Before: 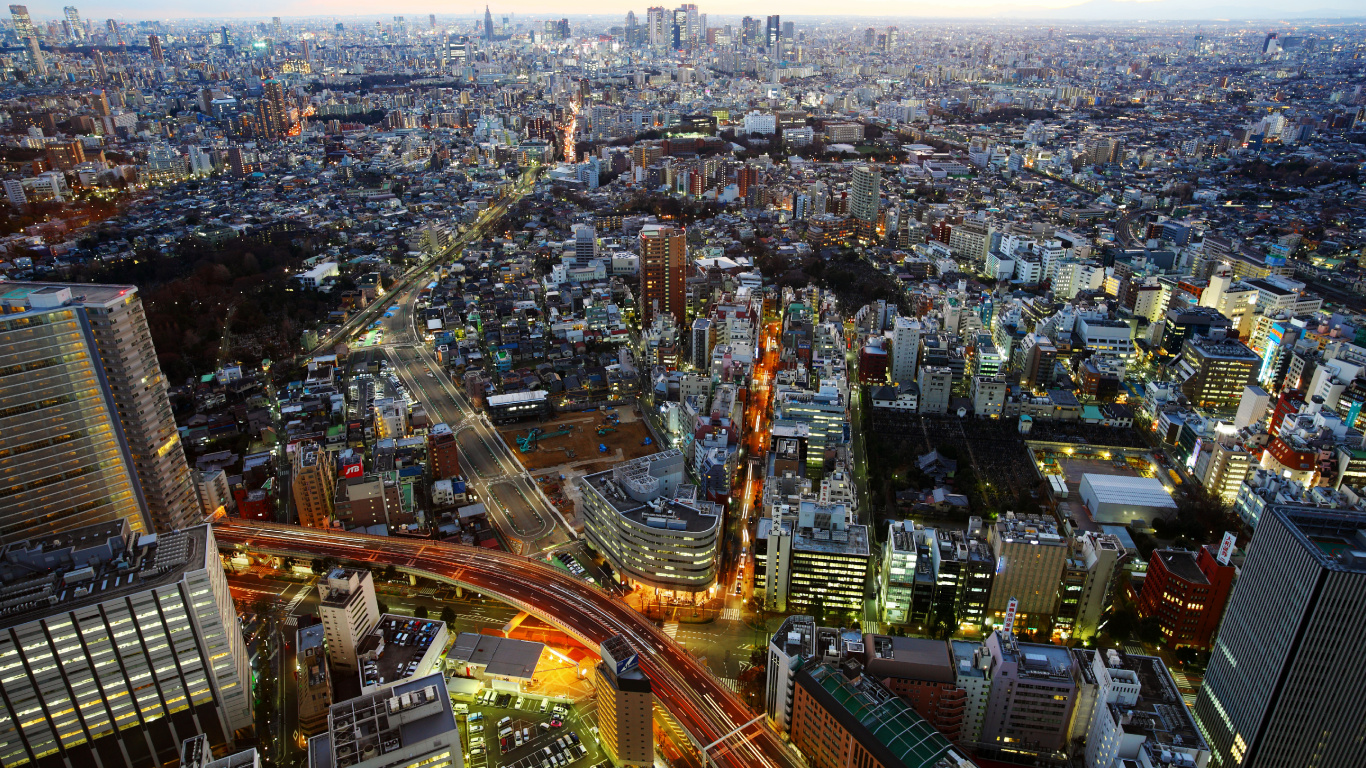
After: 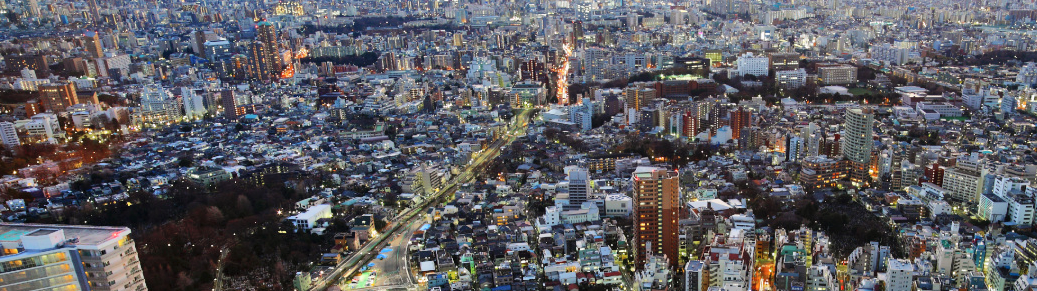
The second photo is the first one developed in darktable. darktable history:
crop: left 0.55%, top 7.645%, right 23.483%, bottom 54.344%
shadows and highlights: shadows 74.39, highlights -60.94, soften with gaussian
